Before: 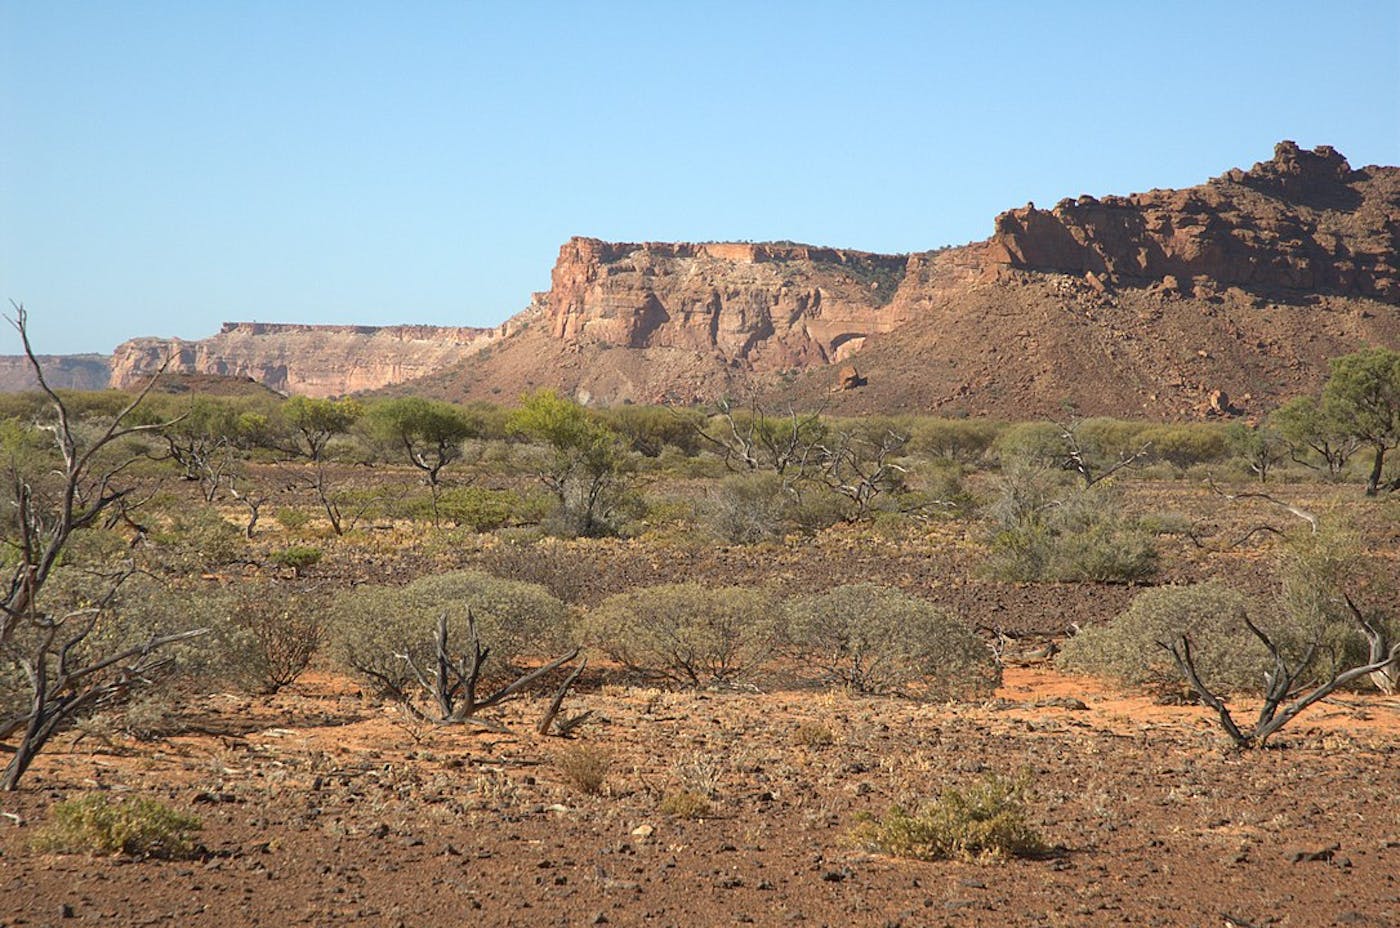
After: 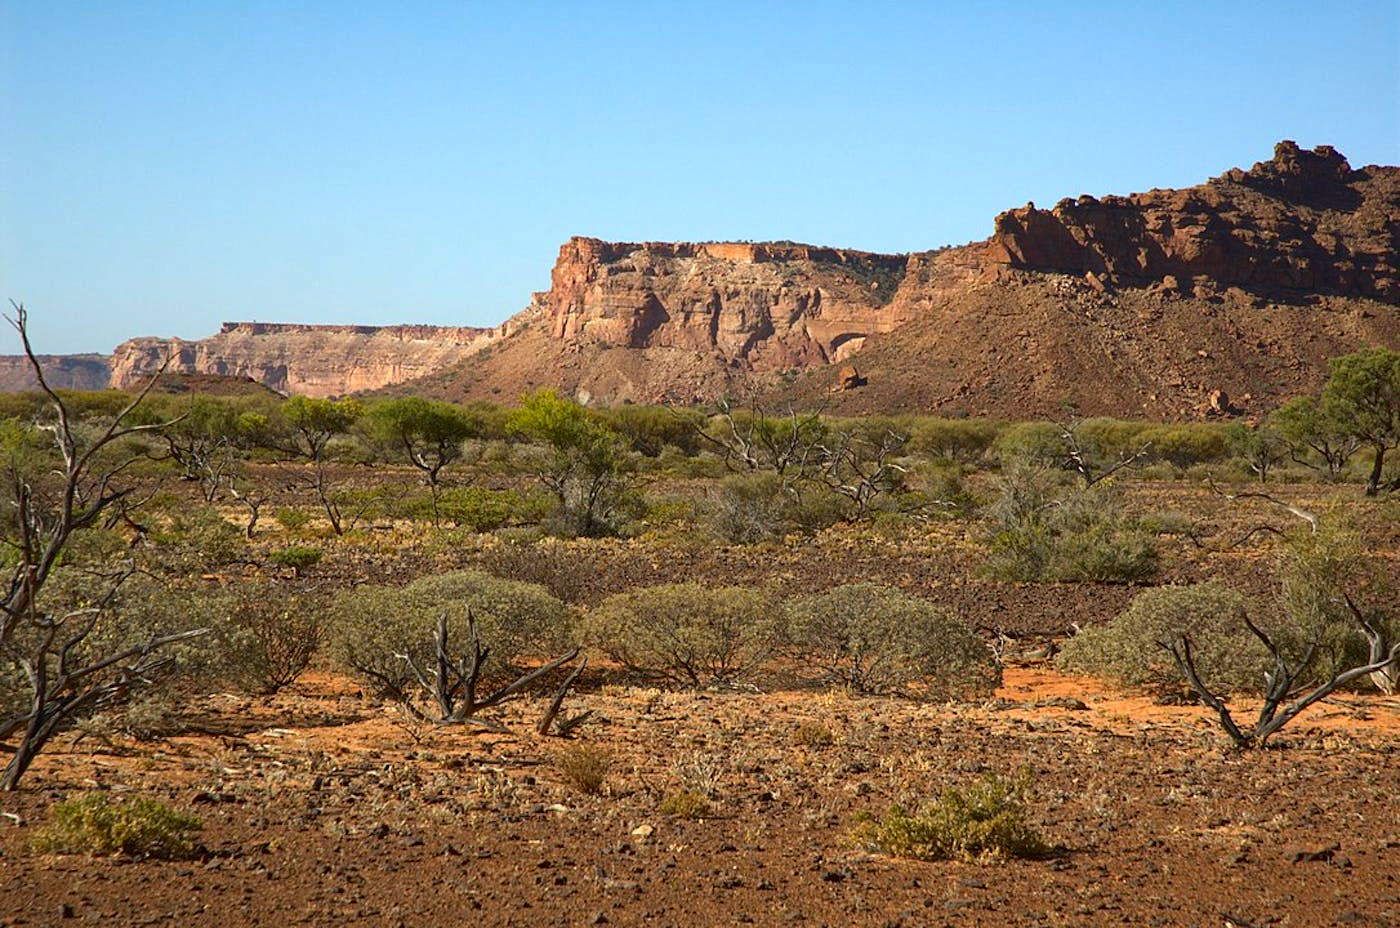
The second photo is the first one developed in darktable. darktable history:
contrast brightness saturation: contrast 0.12, brightness -0.12, saturation 0.2
haze removal: strength 0.29, distance 0.25, compatibility mode true, adaptive false
